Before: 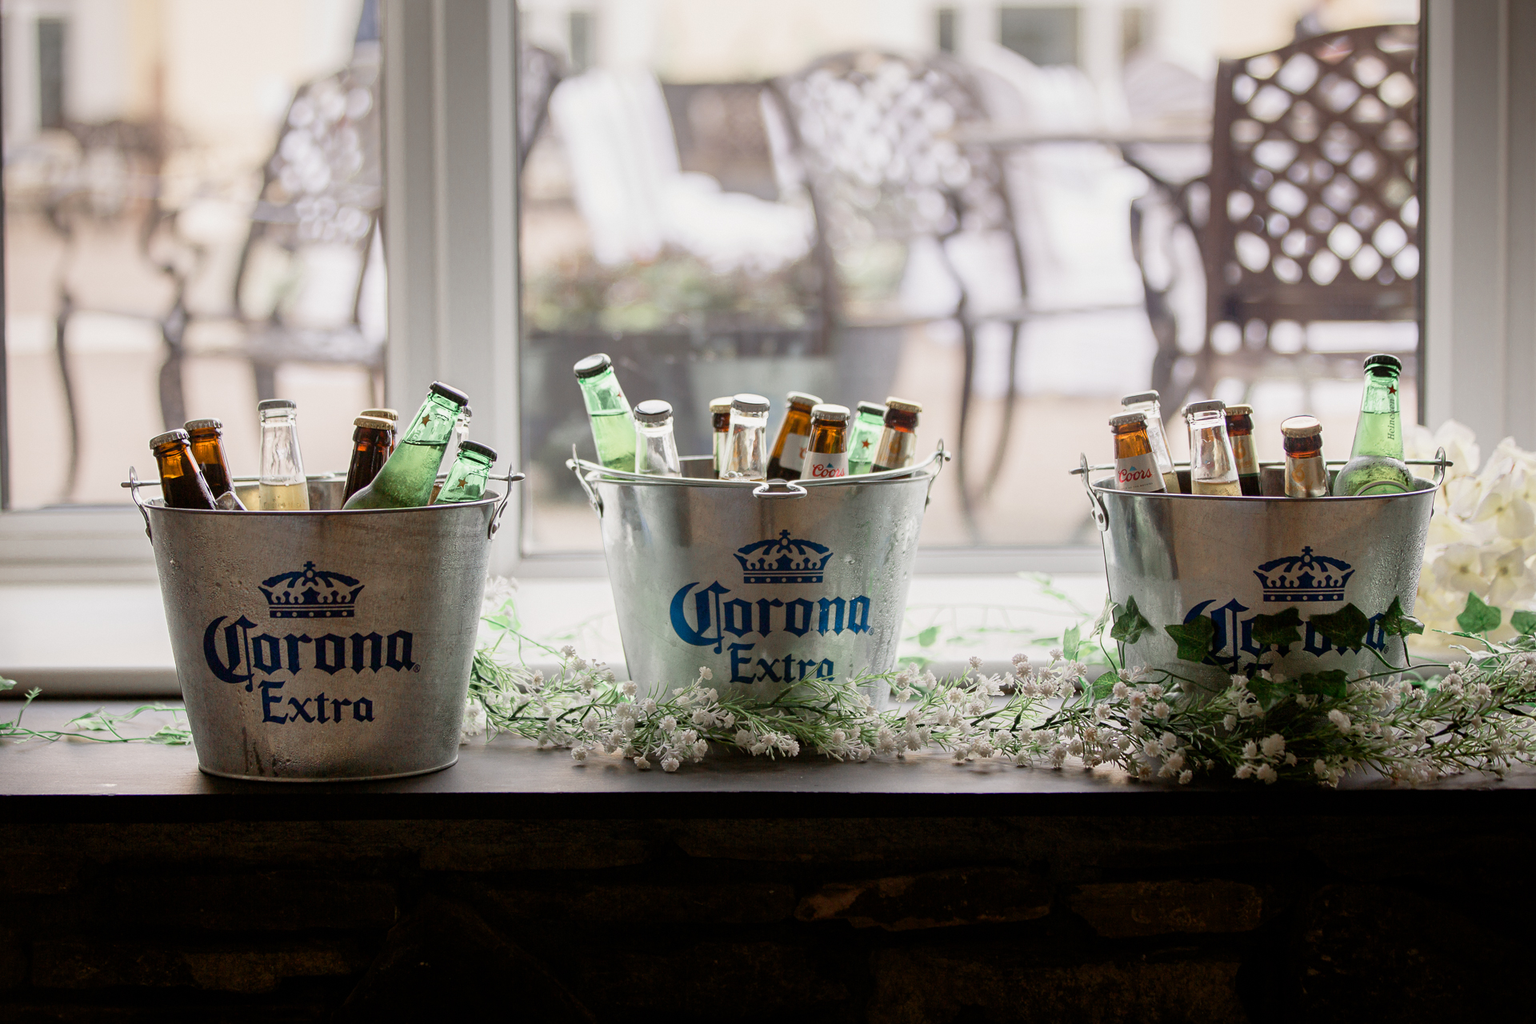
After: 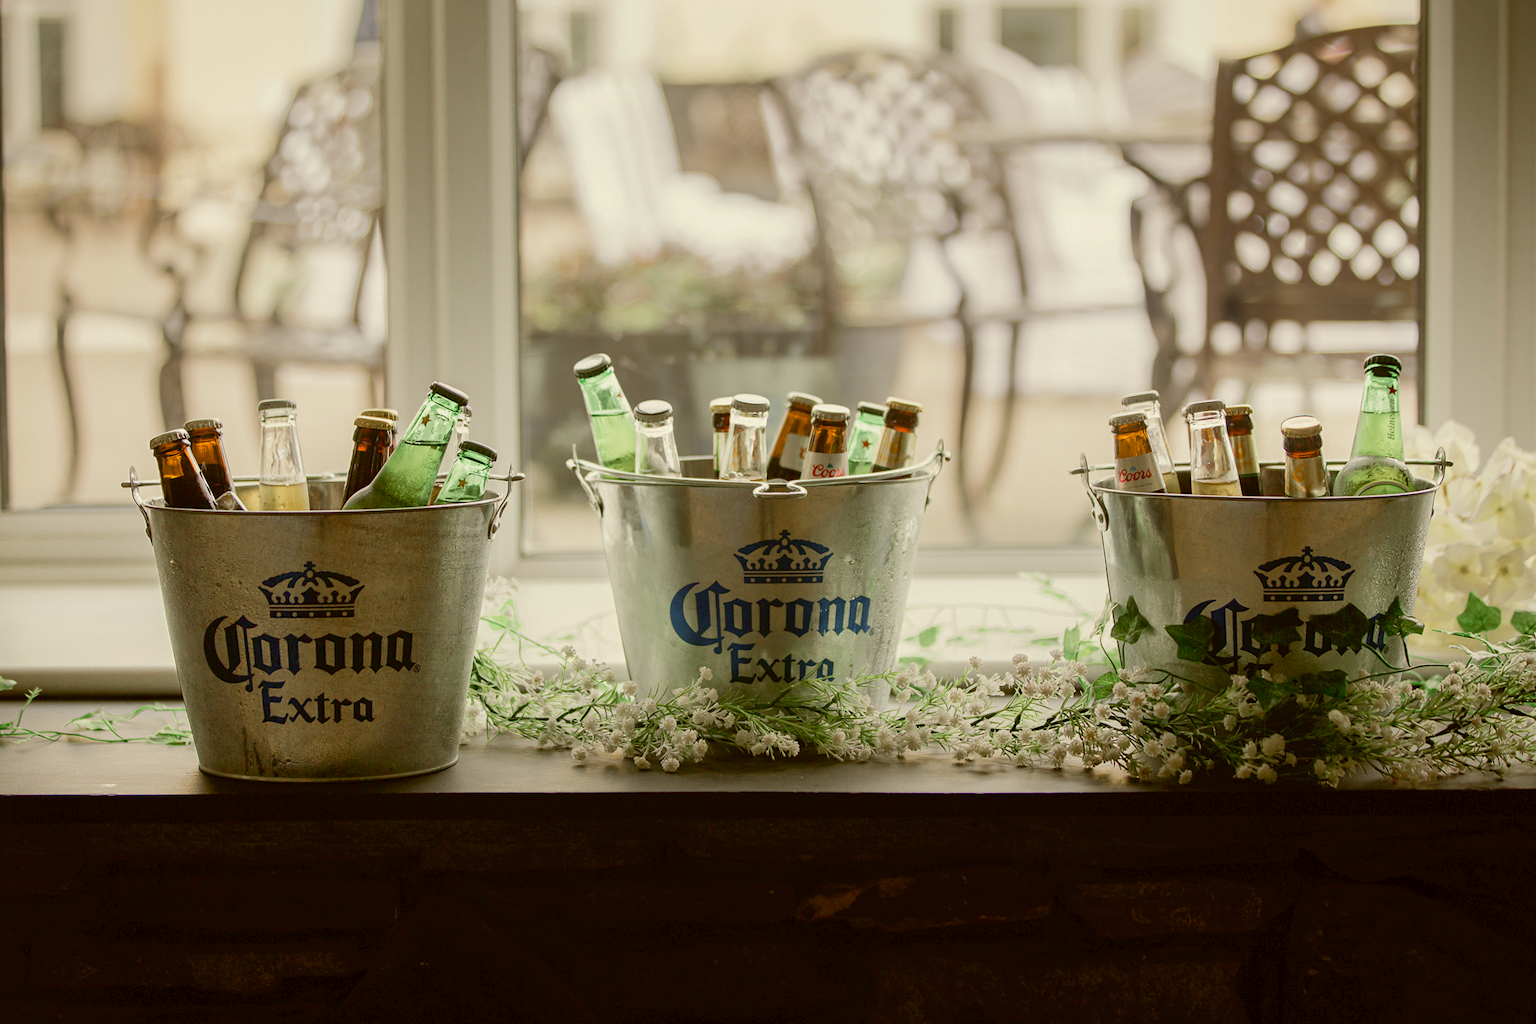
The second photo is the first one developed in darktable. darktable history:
color correction: highlights a* -1.53, highlights b* 10.34, shadows a* 0.218, shadows b* 19.24
tone curve: curves: ch0 [(0, 0) (0.003, 0.027) (0.011, 0.03) (0.025, 0.04) (0.044, 0.063) (0.069, 0.093) (0.1, 0.125) (0.136, 0.153) (0.177, 0.191) (0.224, 0.232) (0.277, 0.279) (0.335, 0.333) (0.399, 0.39) (0.468, 0.457) (0.543, 0.535) (0.623, 0.611) (0.709, 0.683) (0.801, 0.758) (0.898, 0.853) (1, 1)], color space Lab, linked channels, preserve colors none
